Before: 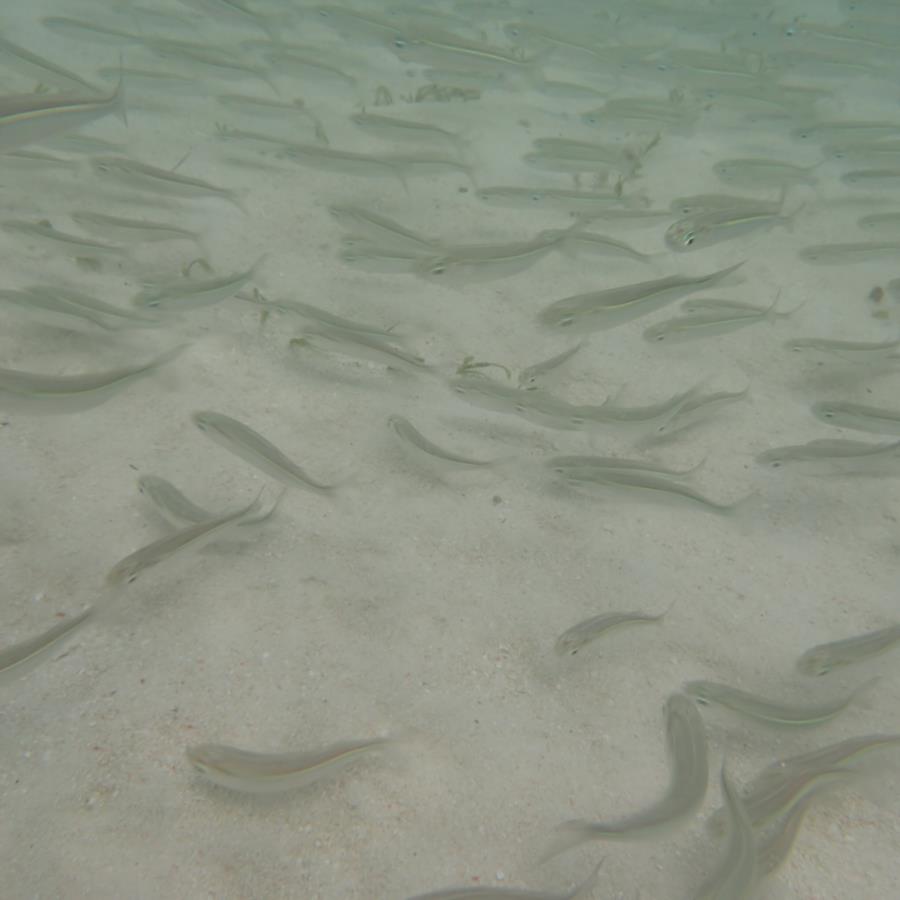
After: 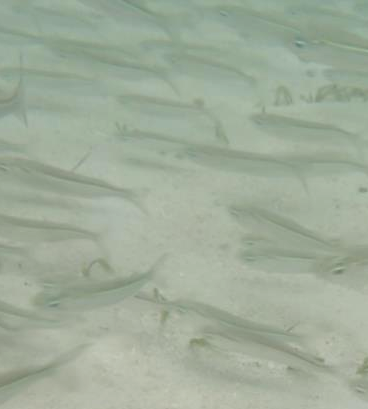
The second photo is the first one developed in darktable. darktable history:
crop and rotate: left 11.114%, top 0.081%, right 47.959%, bottom 54.399%
exposure: black level correction 0, exposure 0.498 EV, compensate exposure bias true, compensate highlight preservation false
